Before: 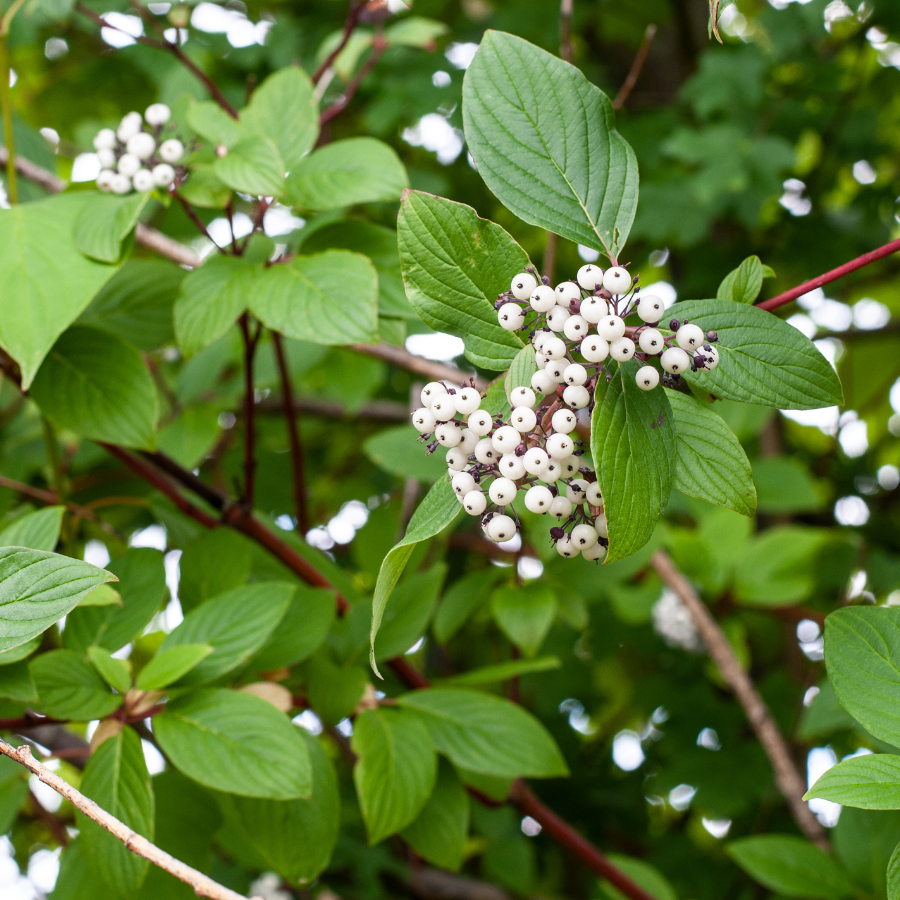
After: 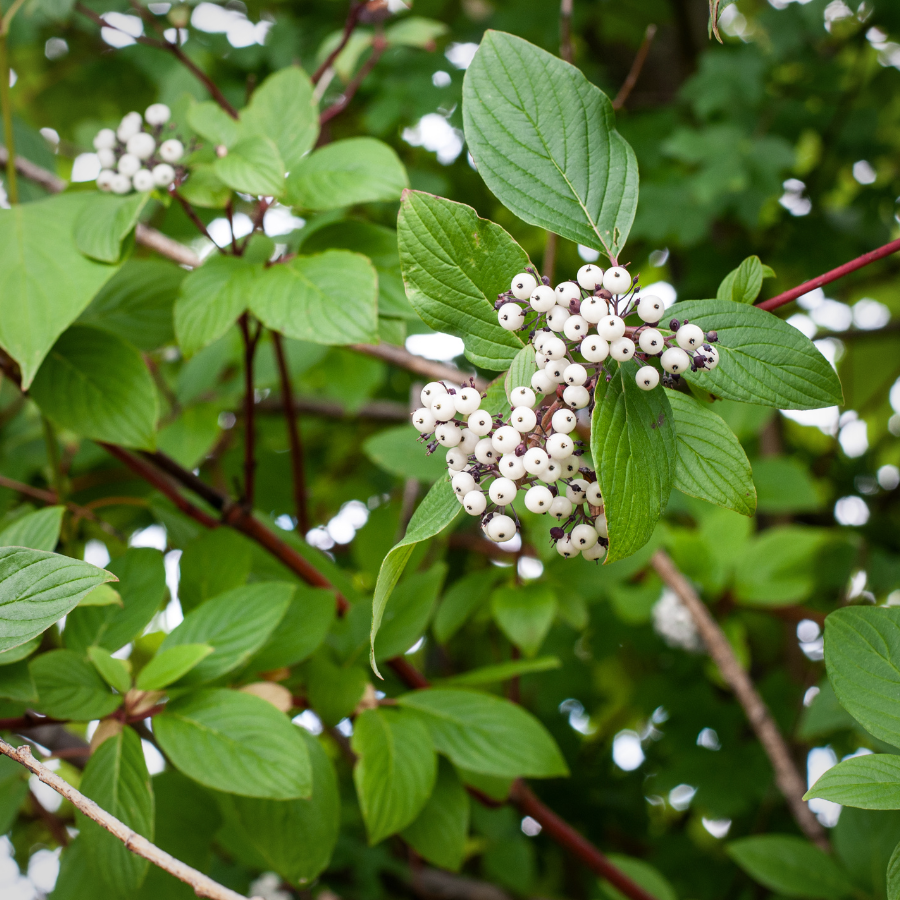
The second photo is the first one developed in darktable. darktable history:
vignetting: fall-off start 71.42%, brightness -0.303, saturation -0.061
